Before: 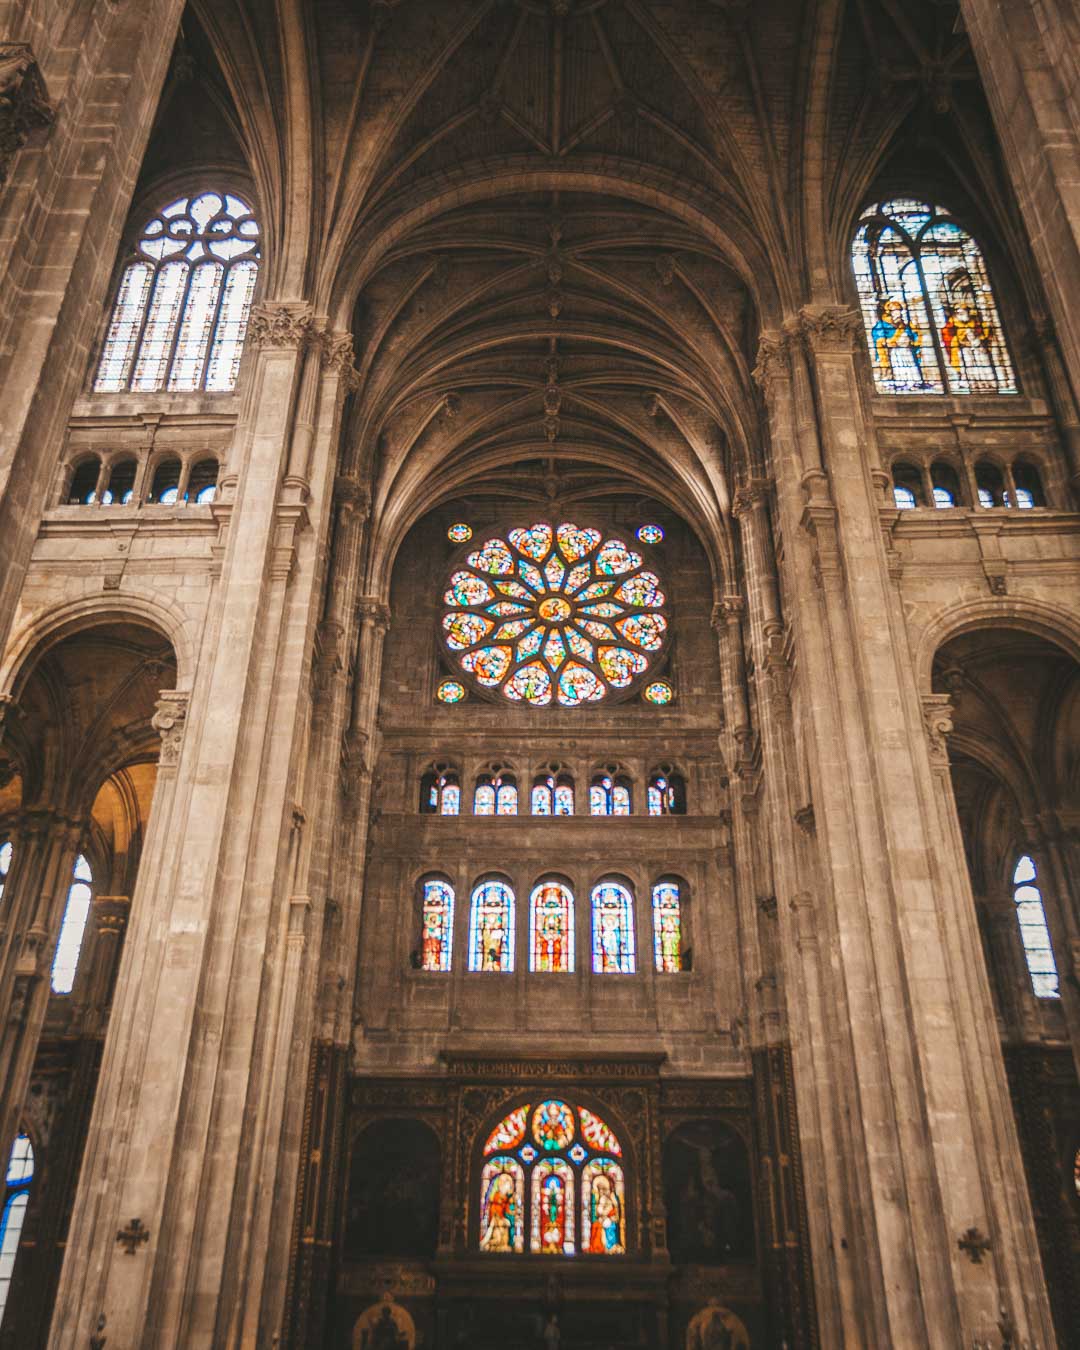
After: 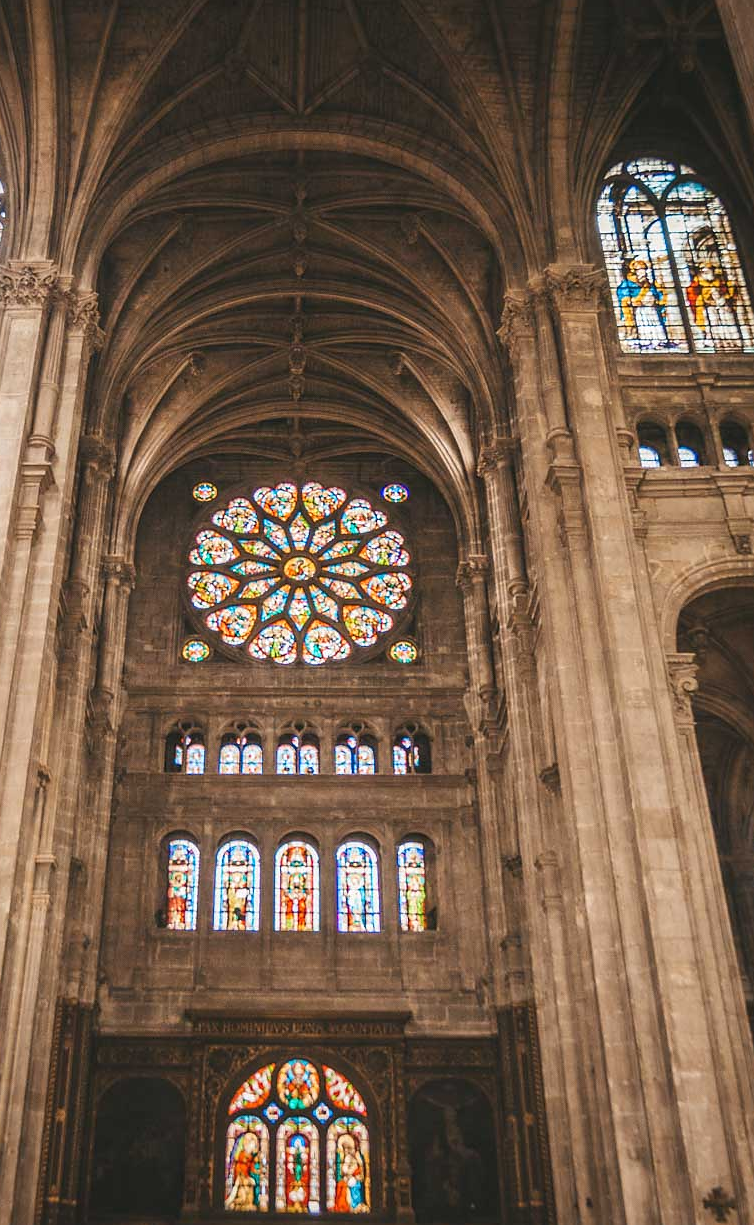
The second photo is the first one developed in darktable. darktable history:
sharpen: radius 1.038, threshold 1.078
crop and rotate: left 23.674%, top 3.107%, right 6.445%, bottom 6.131%
exposure: compensate highlight preservation false
